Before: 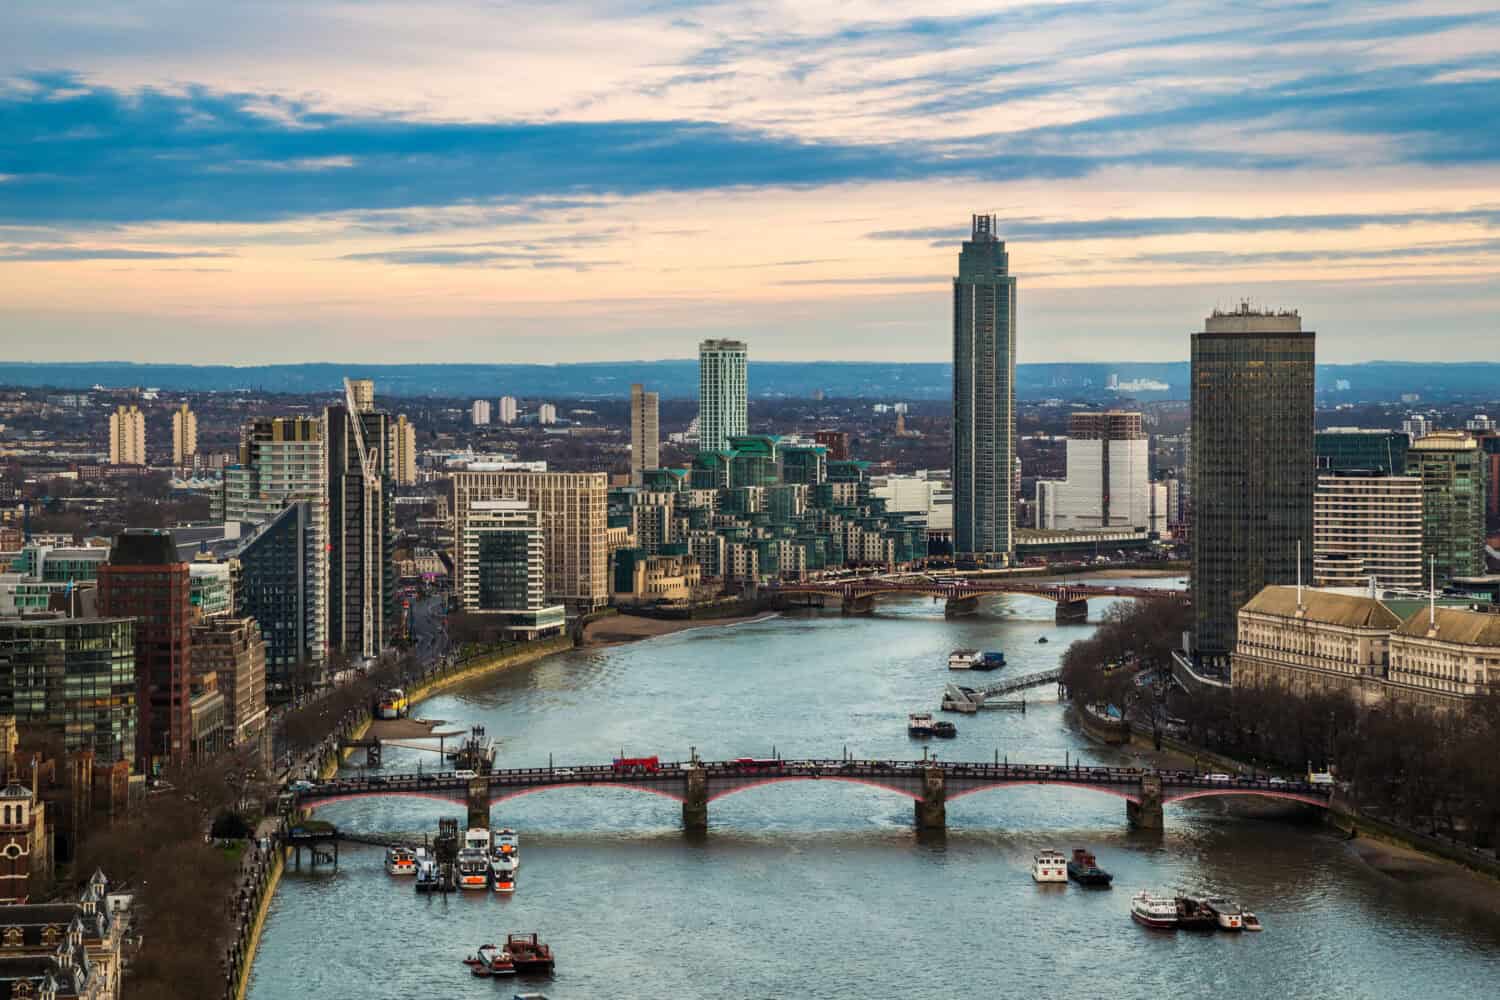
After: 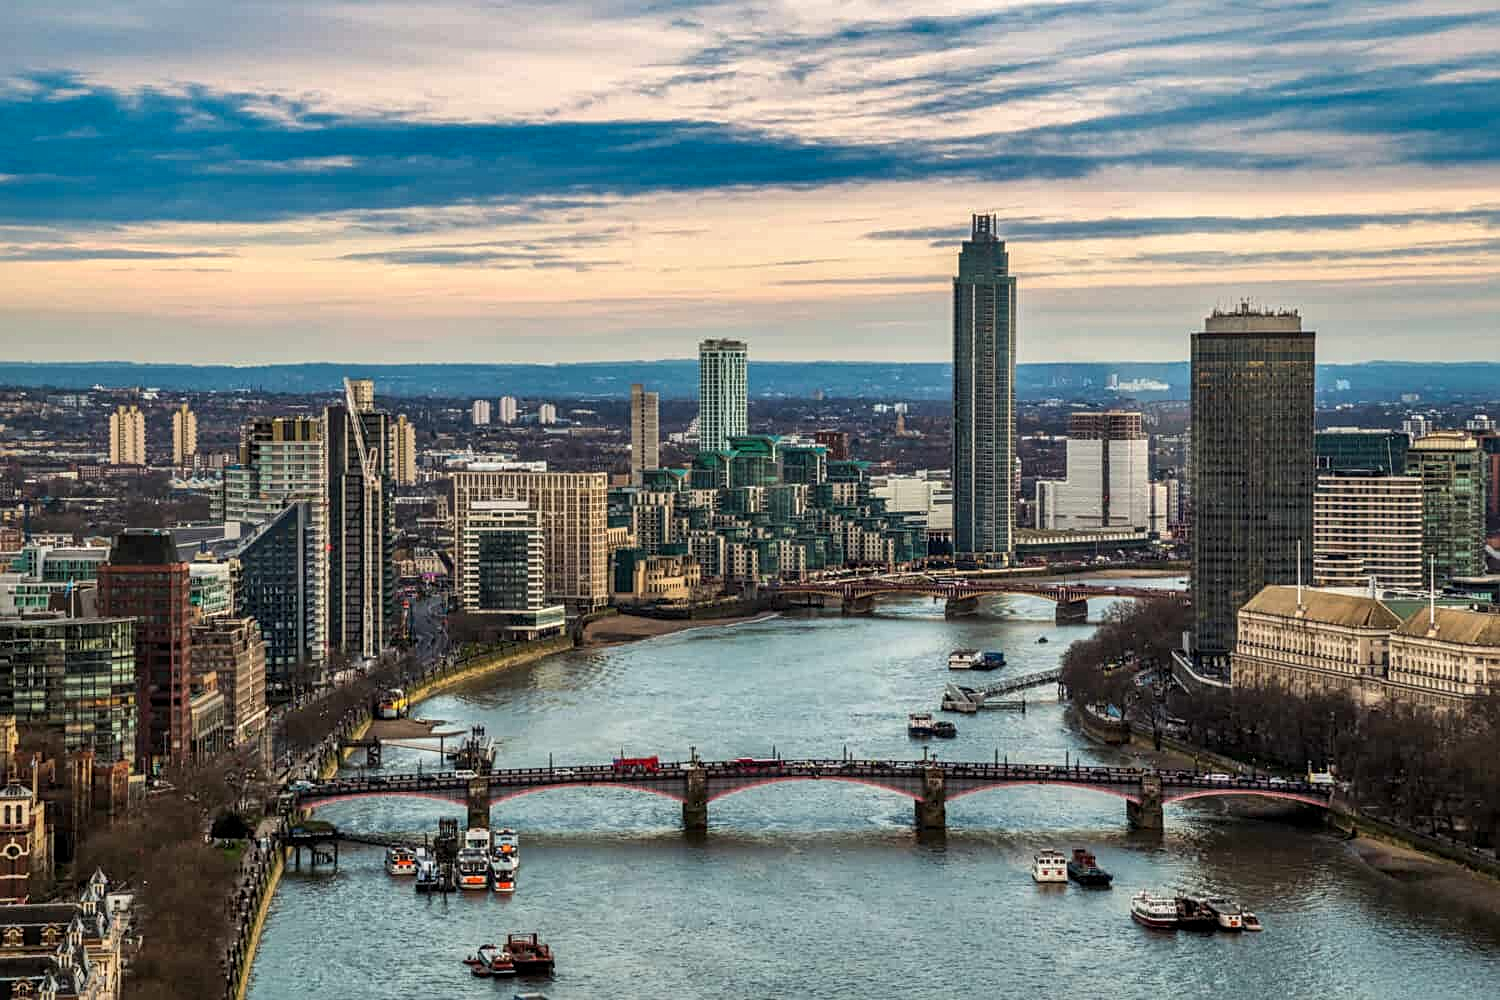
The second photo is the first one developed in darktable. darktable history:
local contrast: on, module defaults
shadows and highlights: low approximation 0.01, soften with gaussian
sharpen: radius 2.167, amount 0.381, threshold 0
